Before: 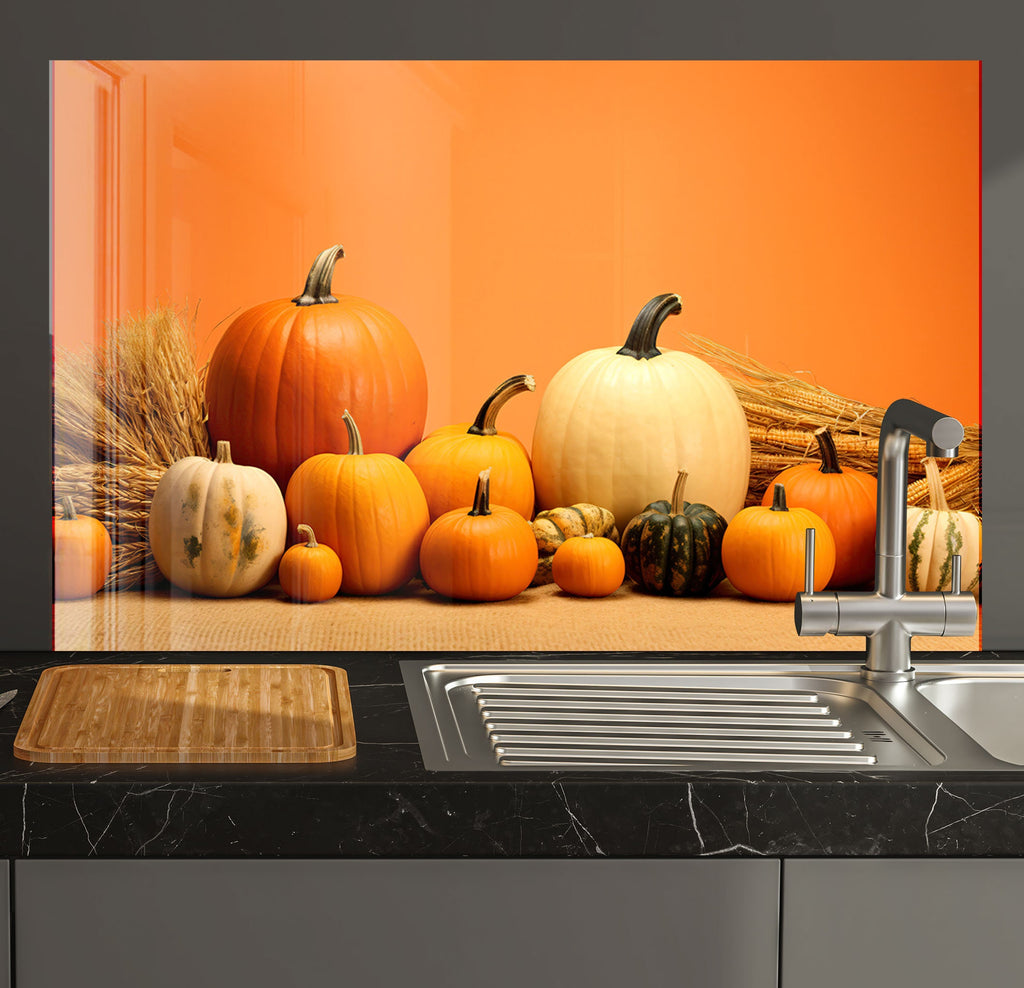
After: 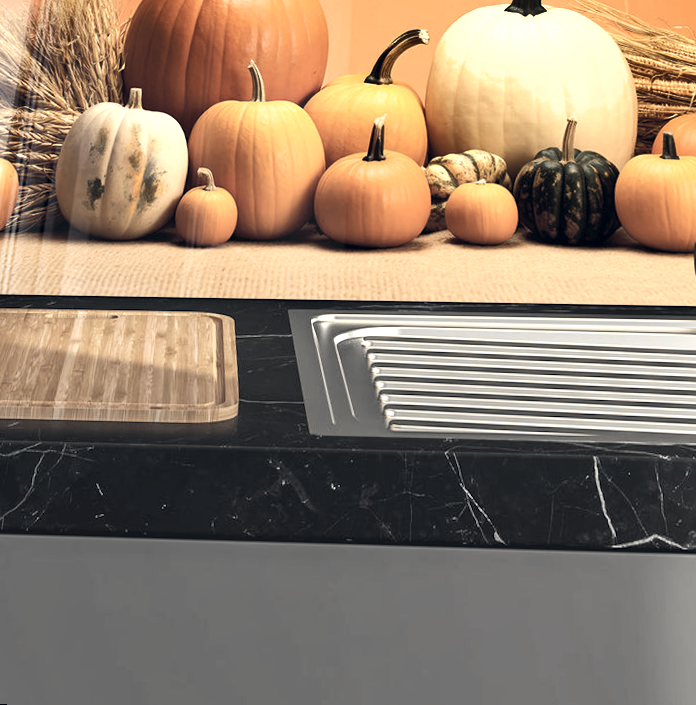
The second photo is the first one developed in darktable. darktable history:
shadows and highlights: shadows 30.63, highlights -63.22, shadows color adjustment 98%, highlights color adjustment 58.61%, soften with gaussian
contrast brightness saturation: brightness 0.18, saturation -0.5
tone equalizer: -8 EV -0.75 EV, -7 EV -0.7 EV, -6 EV -0.6 EV, -5 EV -0.4 EV, -3 EV 0.4 EV, -2 EV 0.6 EV, -1 EV 0.7 EV, +0 EV 0.75 EV, edges refinement/feathering 500, mask exposure compensation -1.57 EV, preserve details no
rotate and perspective: rotation 0.72°, lens shift (vertical) -0.352, lens shift (horizontal) -0.051, crop left 0.152, crop right 0.859, crop top 0.019, crop bottom 0.964
crop: top 26.531%, right 17.959%
color correction: highlights a* 0.207, highlights b* 2.7, shadows a* -0.874, shadows b* -4.78
